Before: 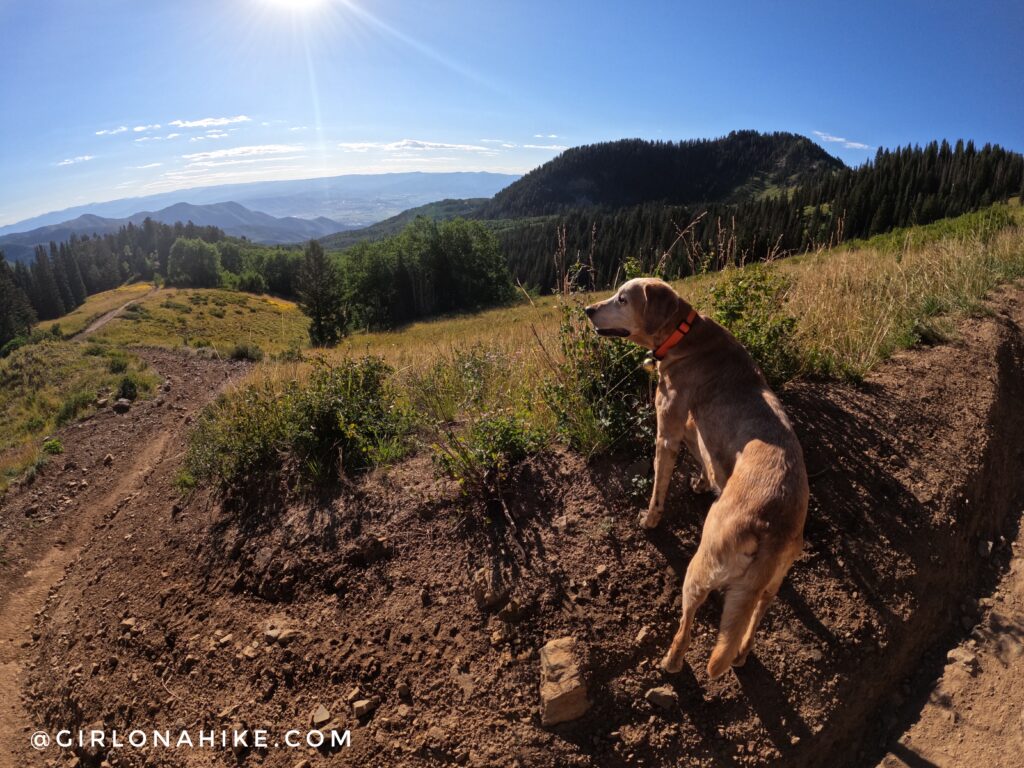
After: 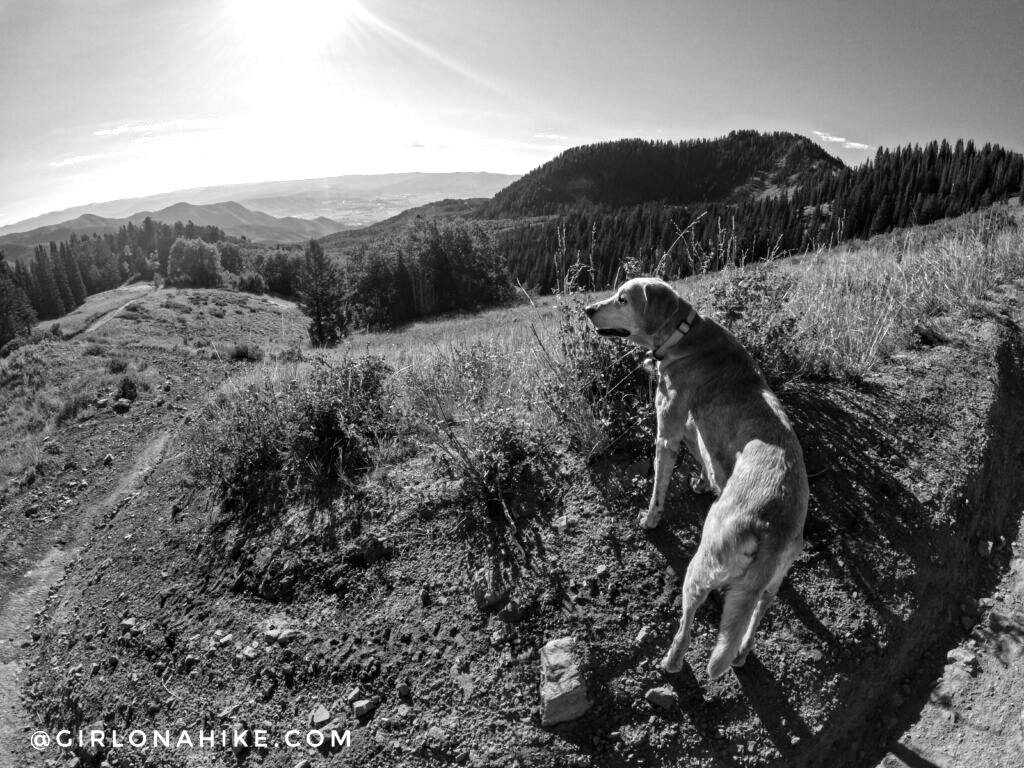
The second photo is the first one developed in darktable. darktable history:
haze removal: compatibility mode true, adaptive false
contrast brightness saturation: saturation -0.996
exposure: exposure 0.64 EV, compensate exposure bias true, compensate highlight preservation false
local contrast: on, module defaults
